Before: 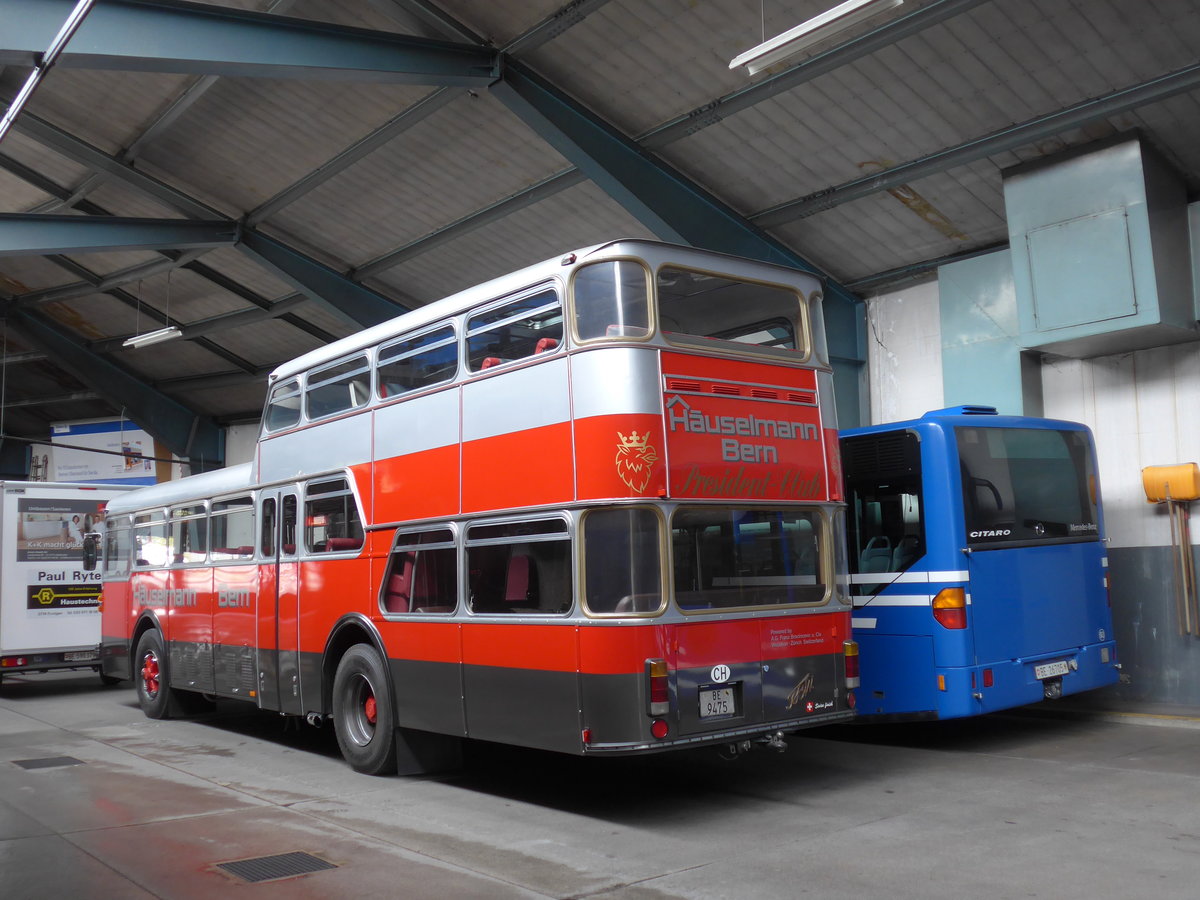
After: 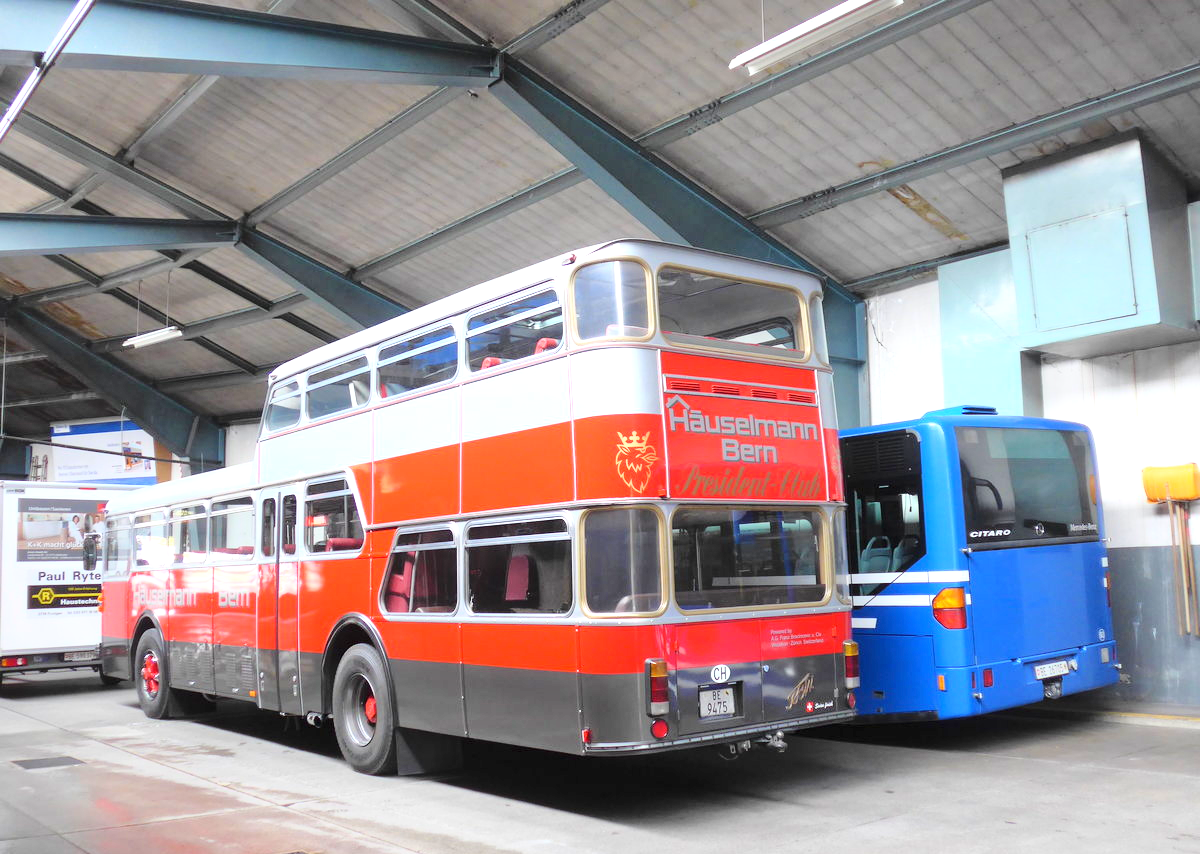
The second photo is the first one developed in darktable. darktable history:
tone equalizer: -8 EV 0.25 EV, -7 EV 0.417 EV, -6 EV 0.417 EV, -5 EV 0.25 EV, -3 EV -0.25 EV, -2 EV -0.417 EV, -1 EV -0.417 EV, +0 EV -0.25 EV, edges refinement/feathering 500, mask exposure compensation -1.57 EV, preserve details guided filter
exposure: black level correction 0, exposure 1.2 EV, compensate highlight preservation false
crop and rotate: top 0%, bottom 5.097%
base curve: curves: ch0 [(0, 0) (0.028, 0.03) (0.121, 0.232) (0.46, 0.748) (0.859, 0.968) (1, 1)]
